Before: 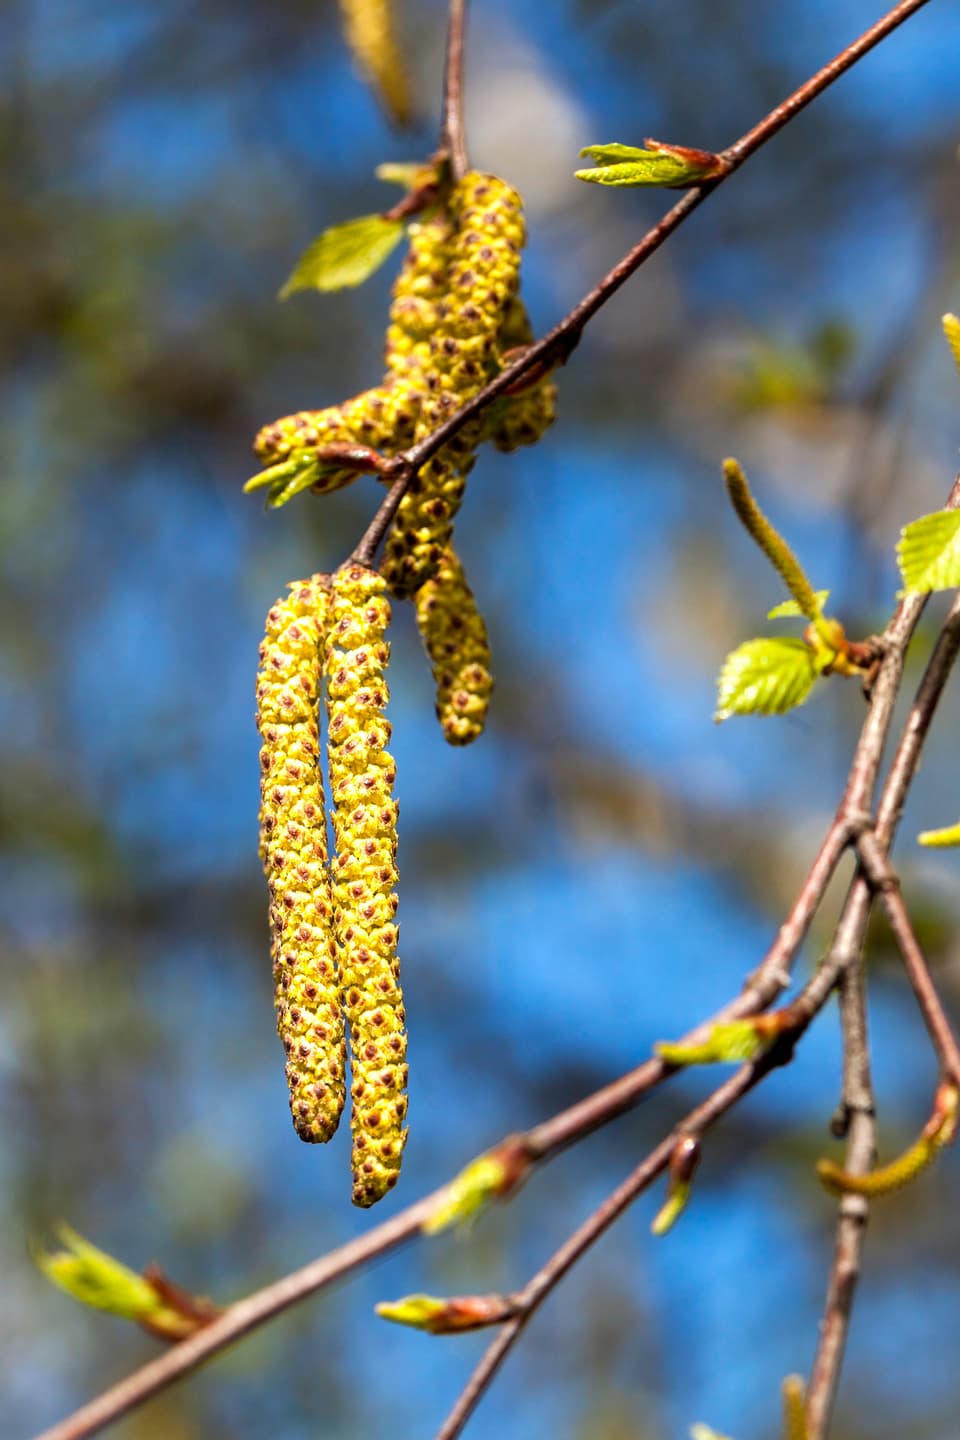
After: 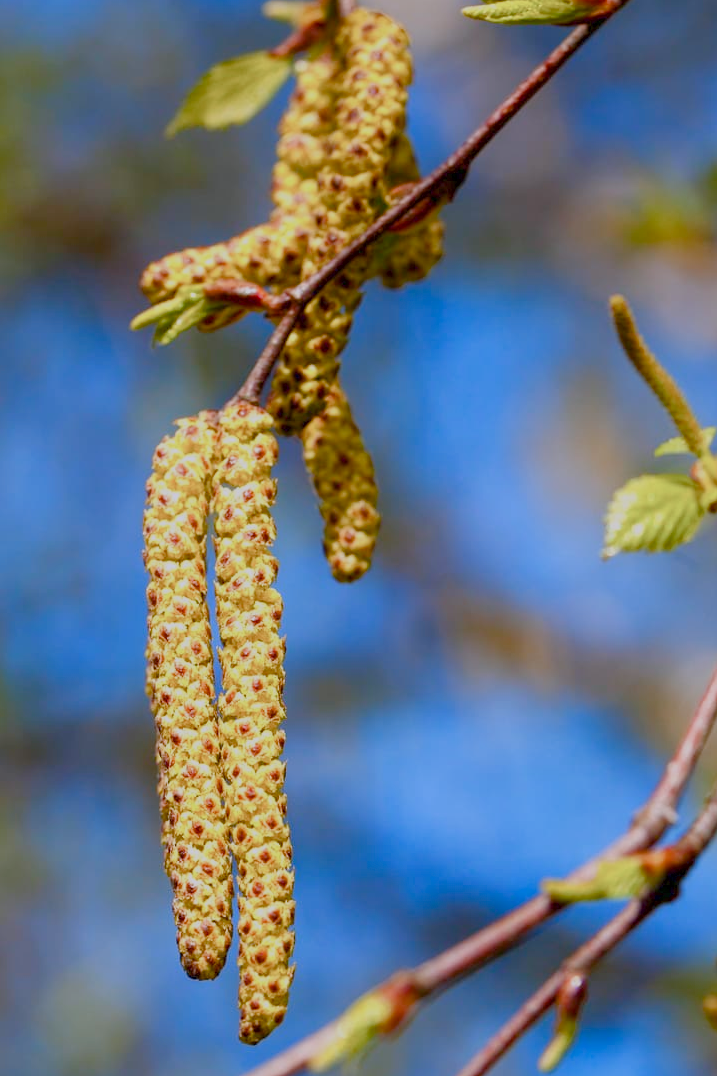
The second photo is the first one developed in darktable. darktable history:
crop and rotate: left 11.831%, top 11.346%, right 13.429%, bottom 13.899%
white balance: red 1.004, blue 1.096
color balance rgb: shadows lift › chroma 1%, shadows lift › hue 113°, highlights gain › chroma 0.2%, highlights gain › hue 333°, perceptual saturation grading › global saturation 20%, perceptual saturation grading › highlights -50%, perceptual saturation grading › shadows 25%, contrast -30%
